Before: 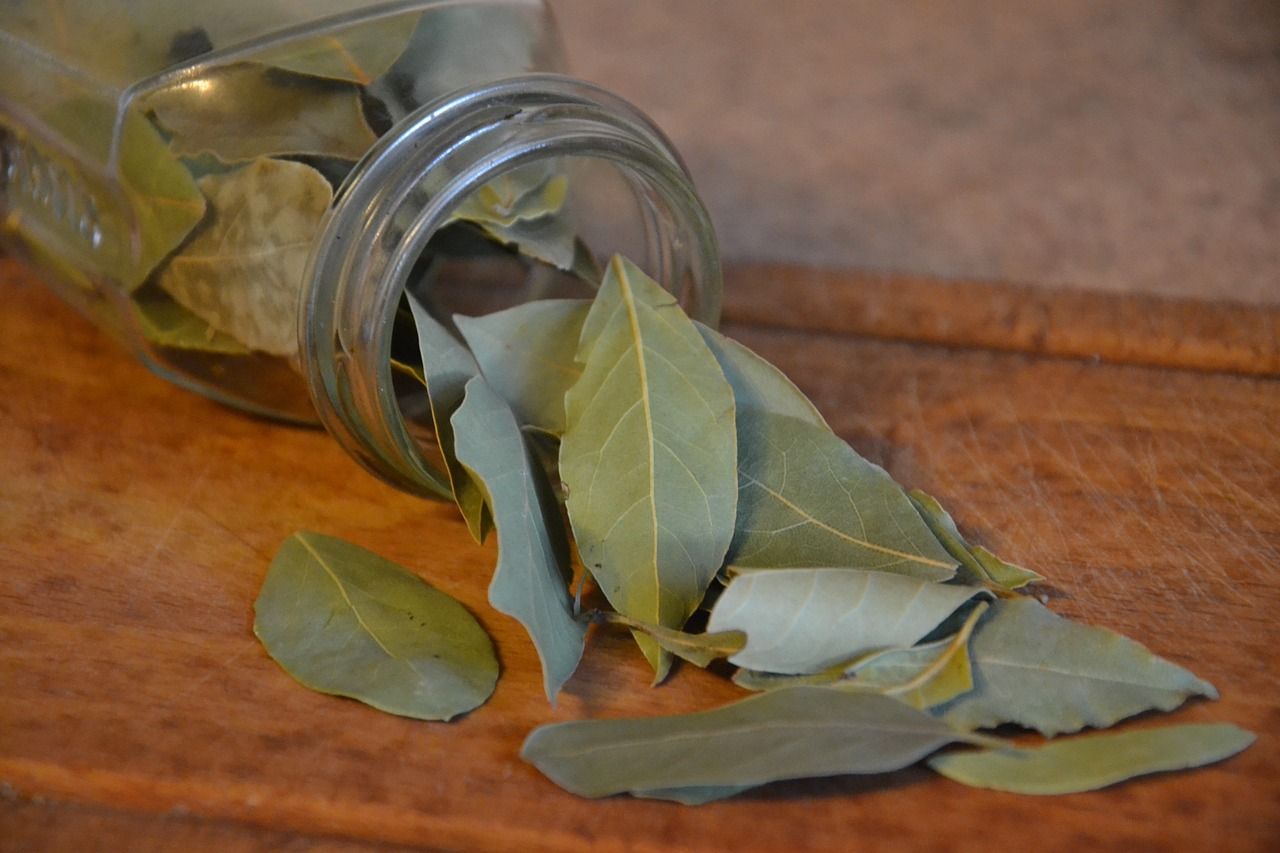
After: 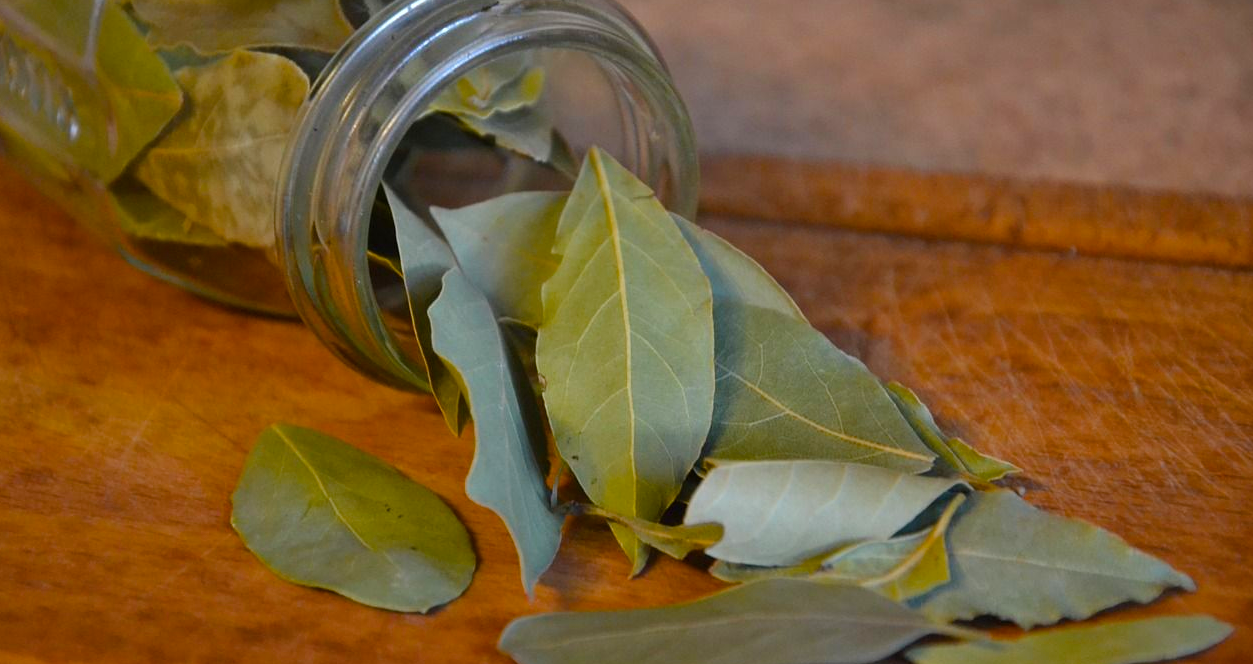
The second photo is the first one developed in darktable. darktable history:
color correction: highlights a* 0.003, highlights b* -0.283
crop and rotate: left 1.814%, top 12.818%, right 0.25%, bottom 9.225%
color balance rgb: linear chroma grading › global chroma 8.12%, perceptual saturation grading › global saturation 9.07%, perceptual saturation grading › highlights -13.84%, perceptual saturation grading › mid-tones 14.88%, perceptual saturation grading › shadows 22.8%, perceptual brilliance grading › highlights 2.61%, global vibrance 12.07%
